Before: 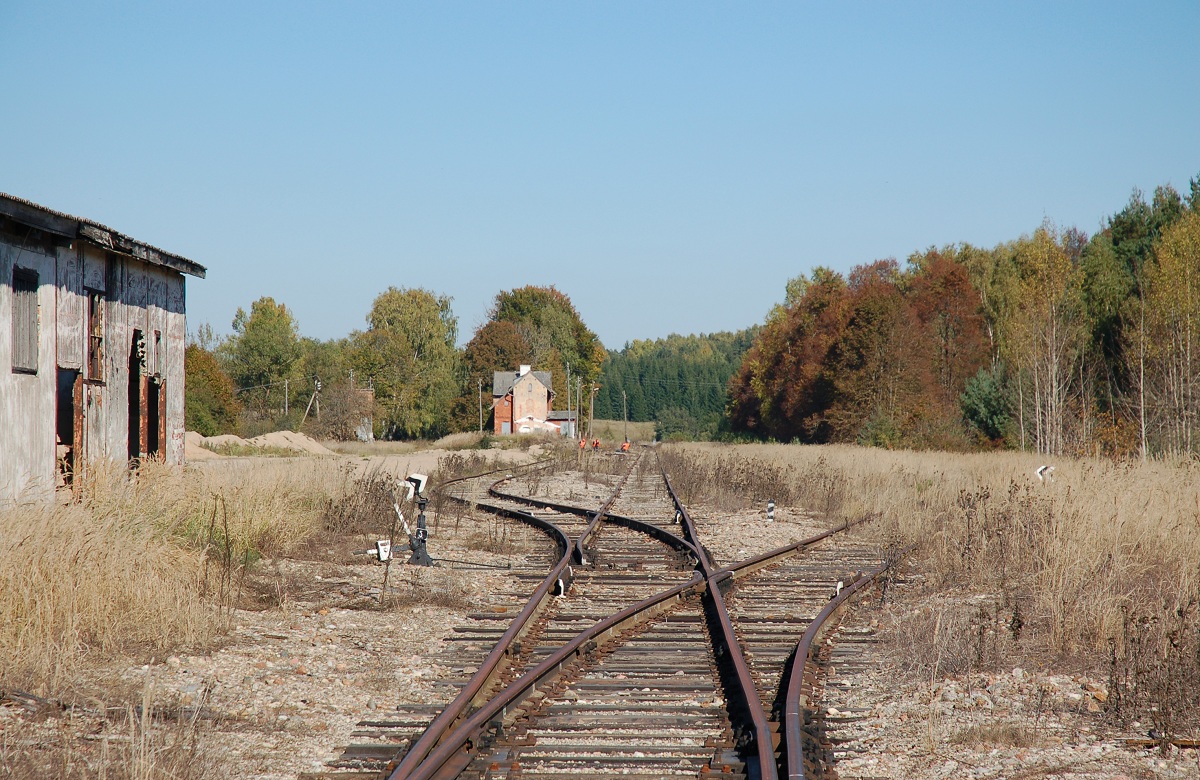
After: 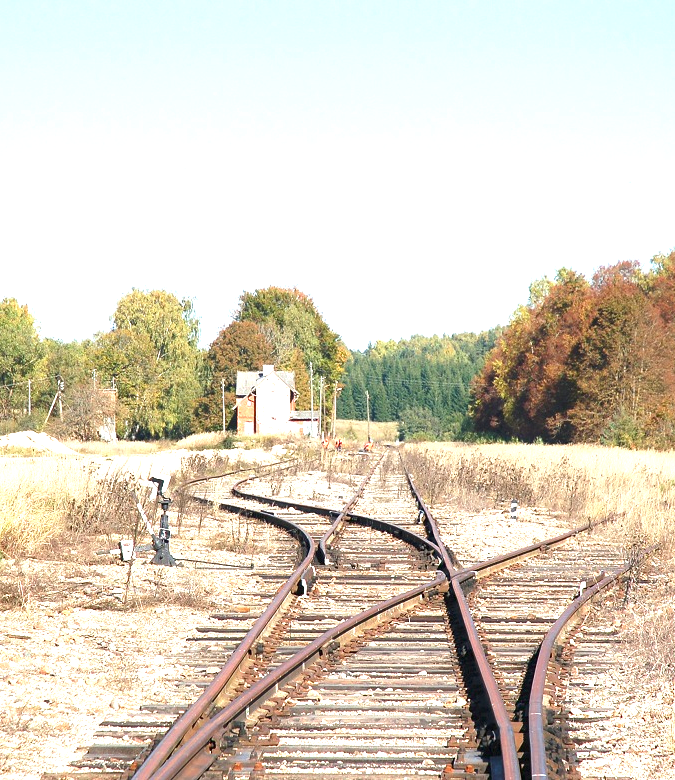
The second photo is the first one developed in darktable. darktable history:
crop: left 21.496%, right 22.254%
exposure: black level correction 0, exposure 1.6 EV, compensate exposure bias true, compensate highlight preservation false
